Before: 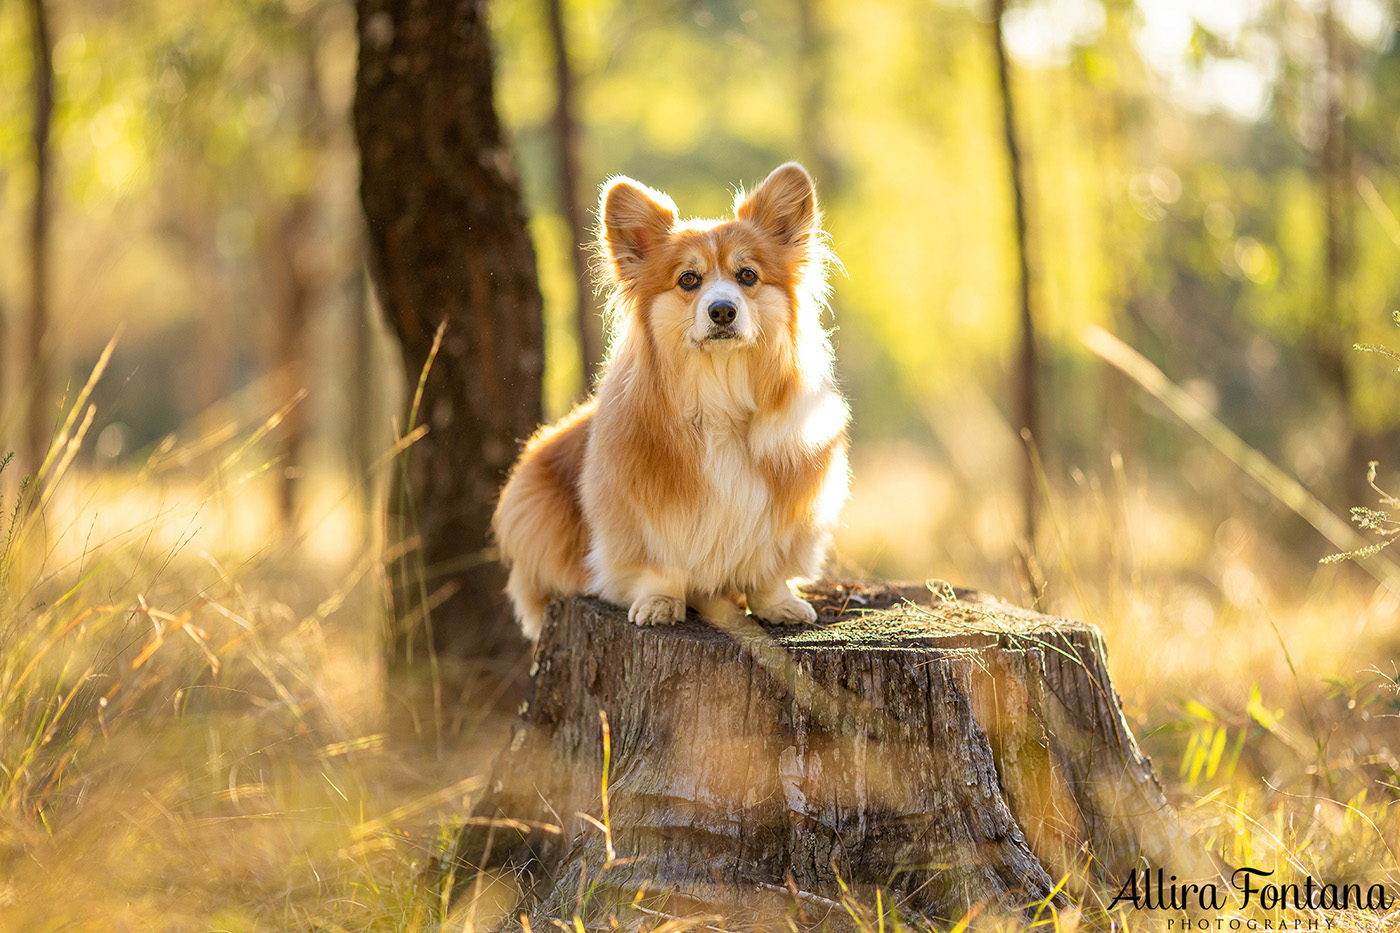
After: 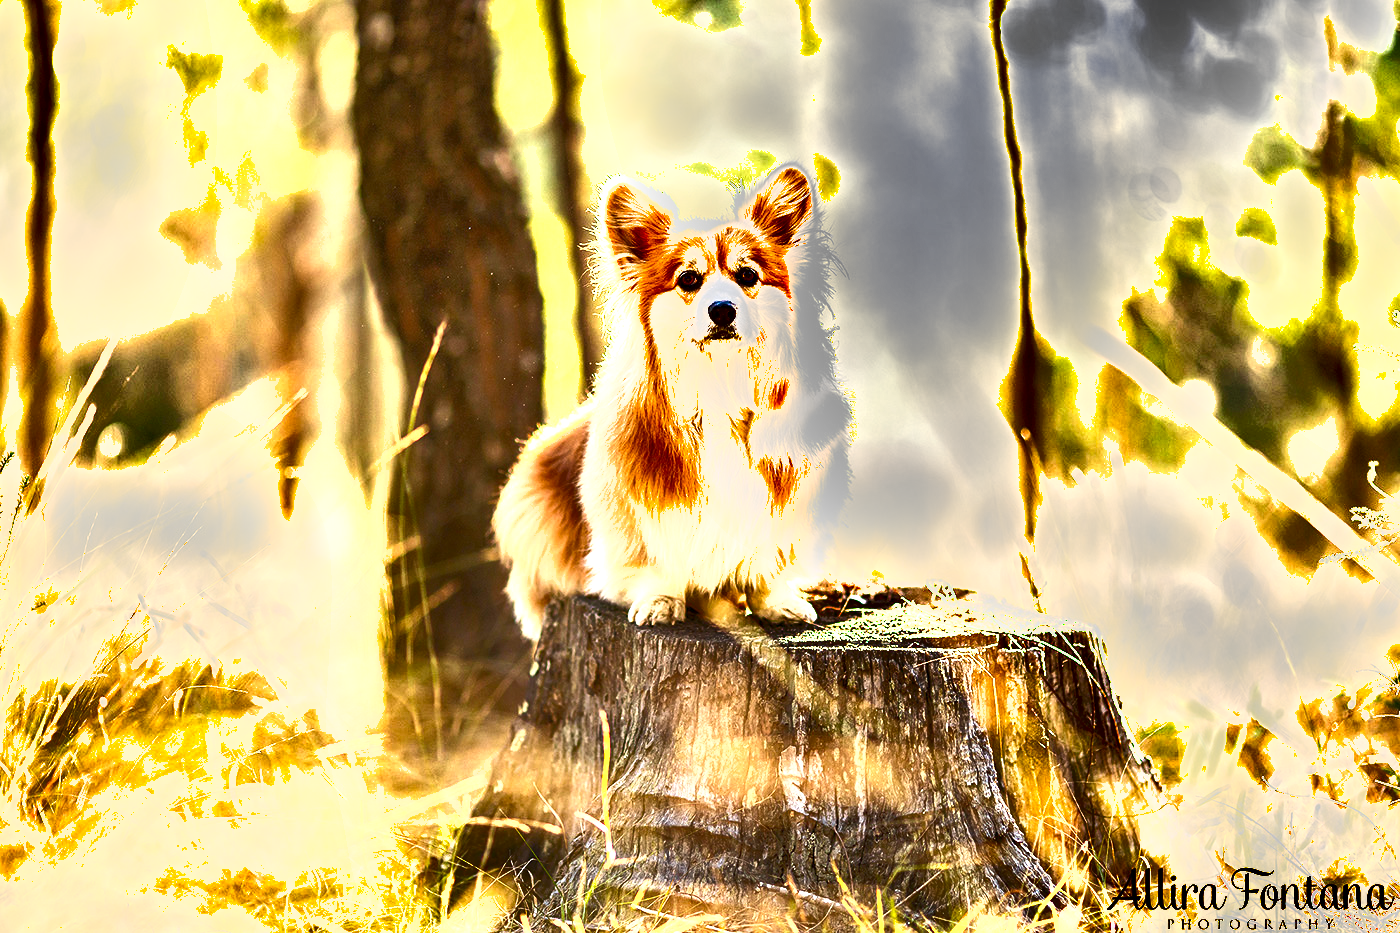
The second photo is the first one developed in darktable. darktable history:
shadows and highlights: shadows 60, highlights -60.23, soften with gaussian
color balance rgb: perceptual saturation grading › global saturation -1%
exposure: black level correction 0.001, exposure 1.719 EV, compensate exposure bias true, compensate highlight preservation false
